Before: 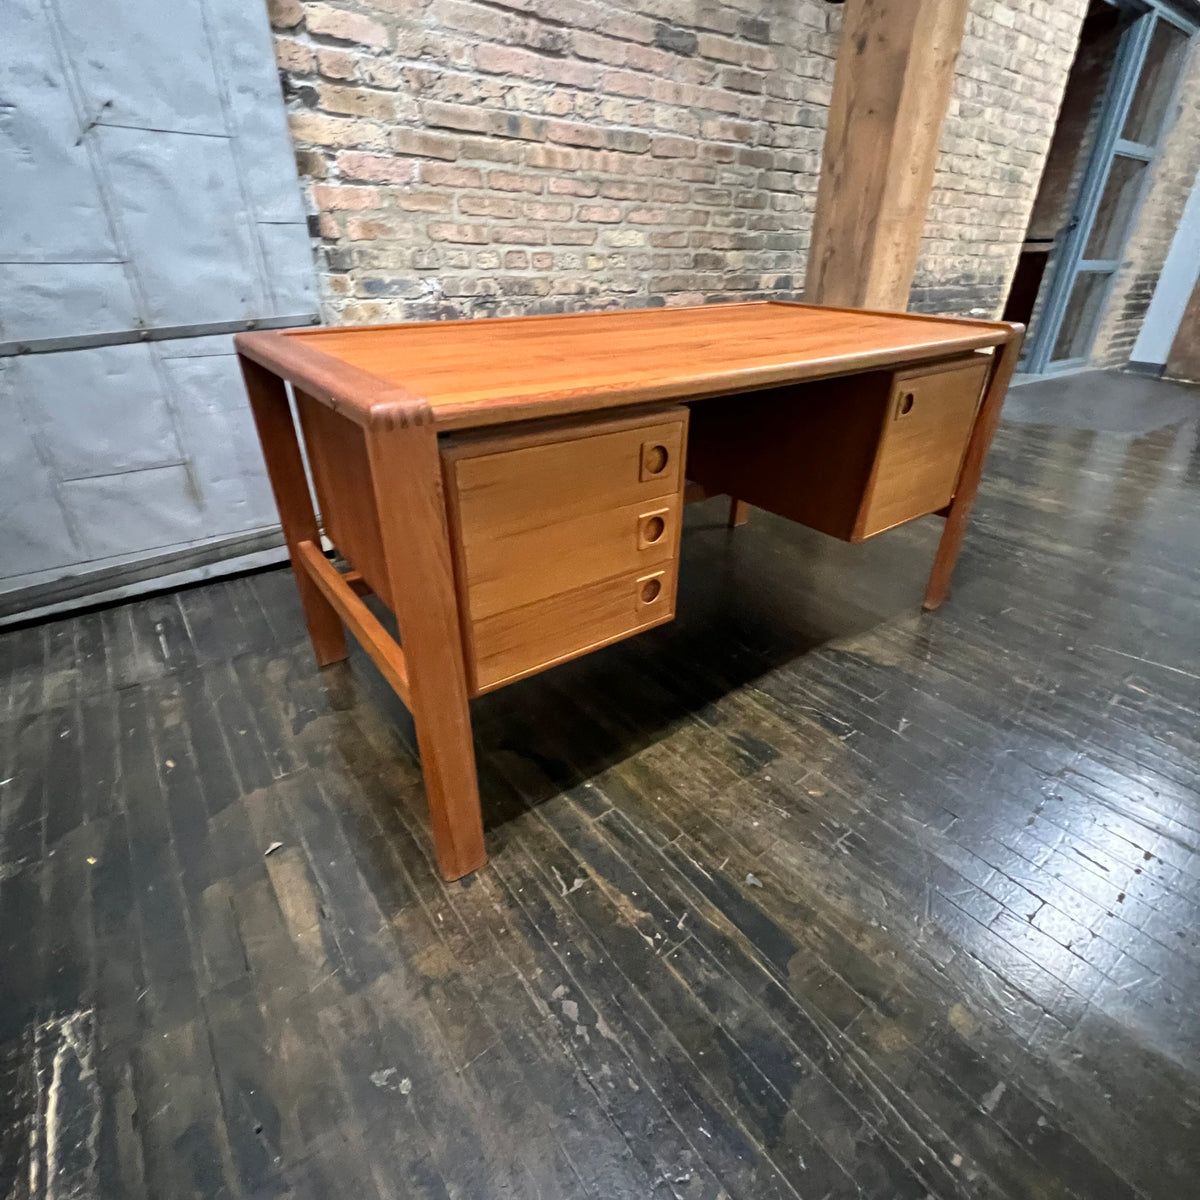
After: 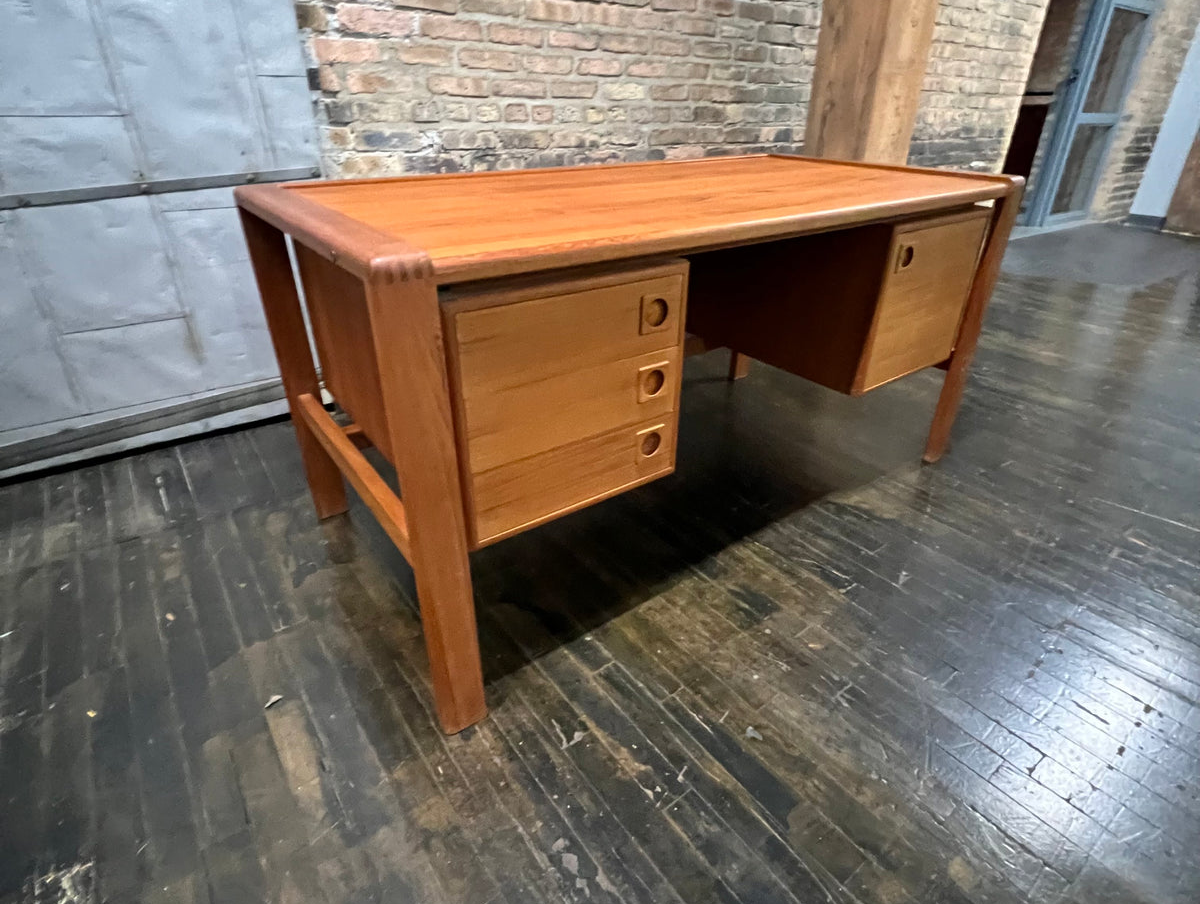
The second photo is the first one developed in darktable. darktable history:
crop and rotate: top 12.314%, bottom 12.316%
